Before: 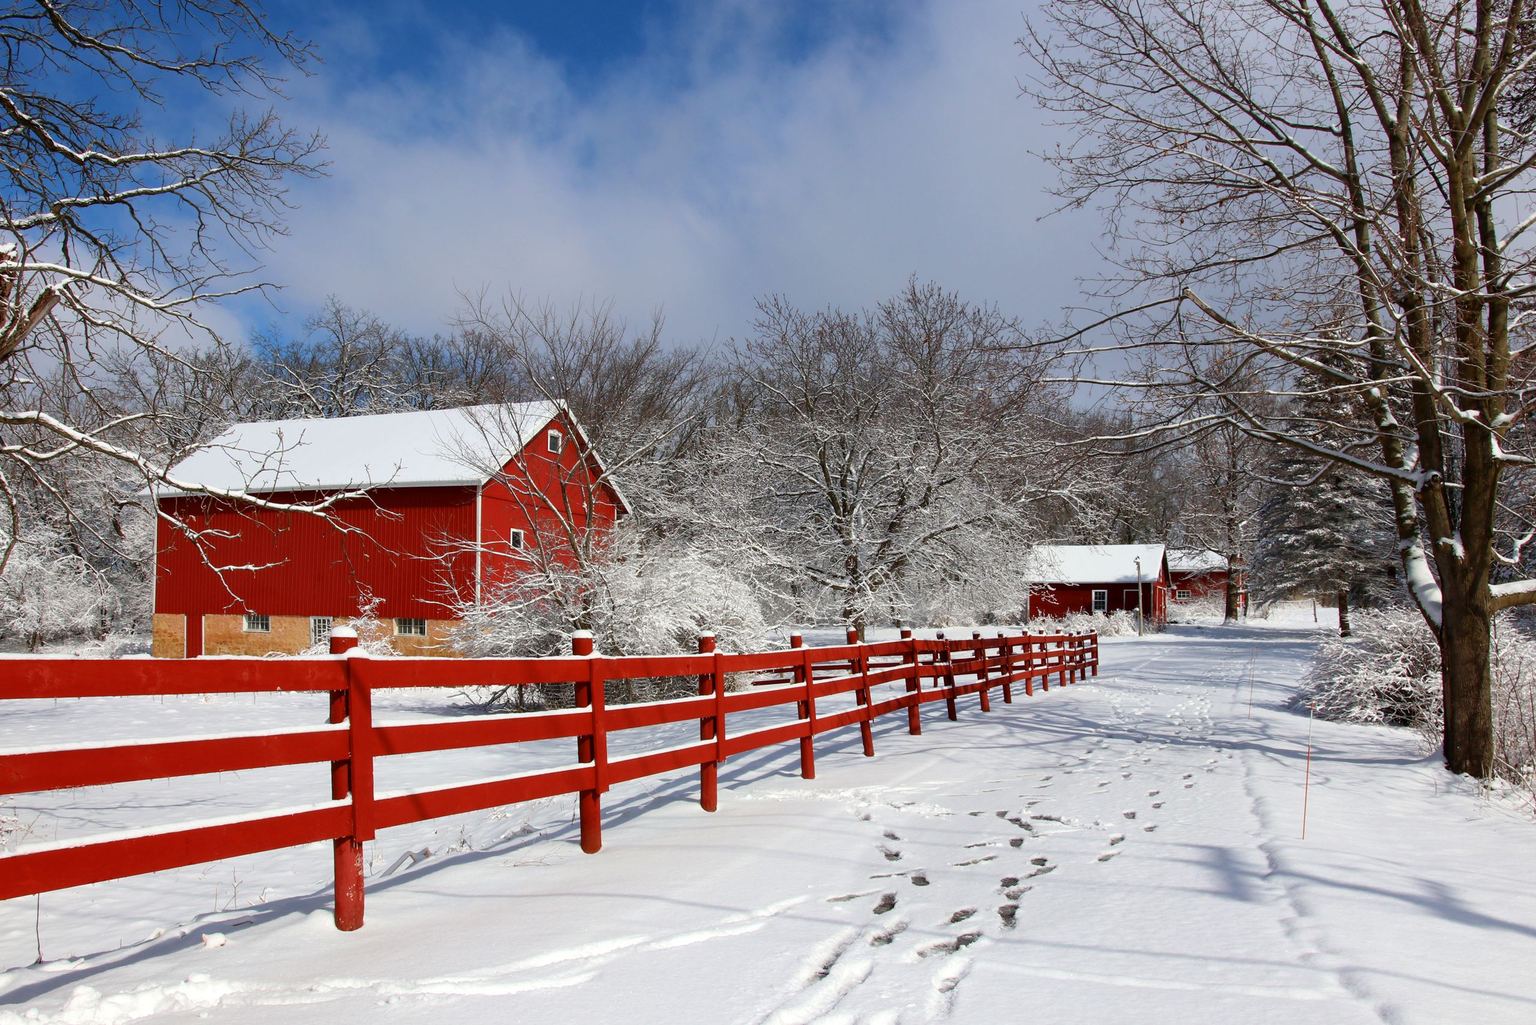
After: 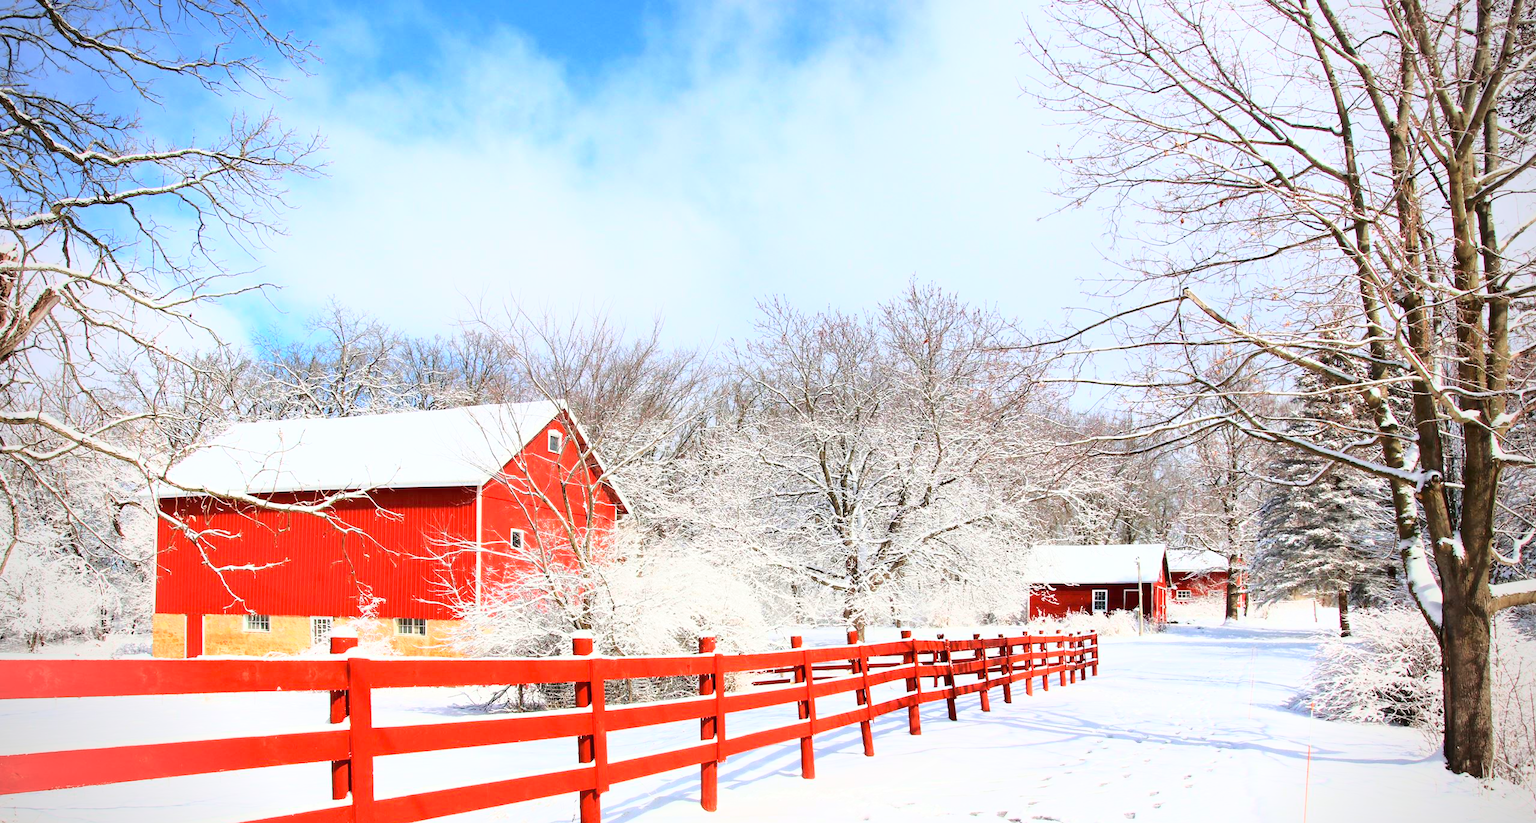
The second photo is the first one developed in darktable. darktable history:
exposure: black level correction 0, exposure 1.1 EV, compensate exposure bias true, compensate highlight preservation false
crop: bottom 19.644%
base curve: curves: ch0 [(0, 0) (0.025, 0.046) (0.112, 0.277) (0.467, 0.74) (0.814, 0.929) (1, 0.942)]
vignetting: fall-off start 79.88%
